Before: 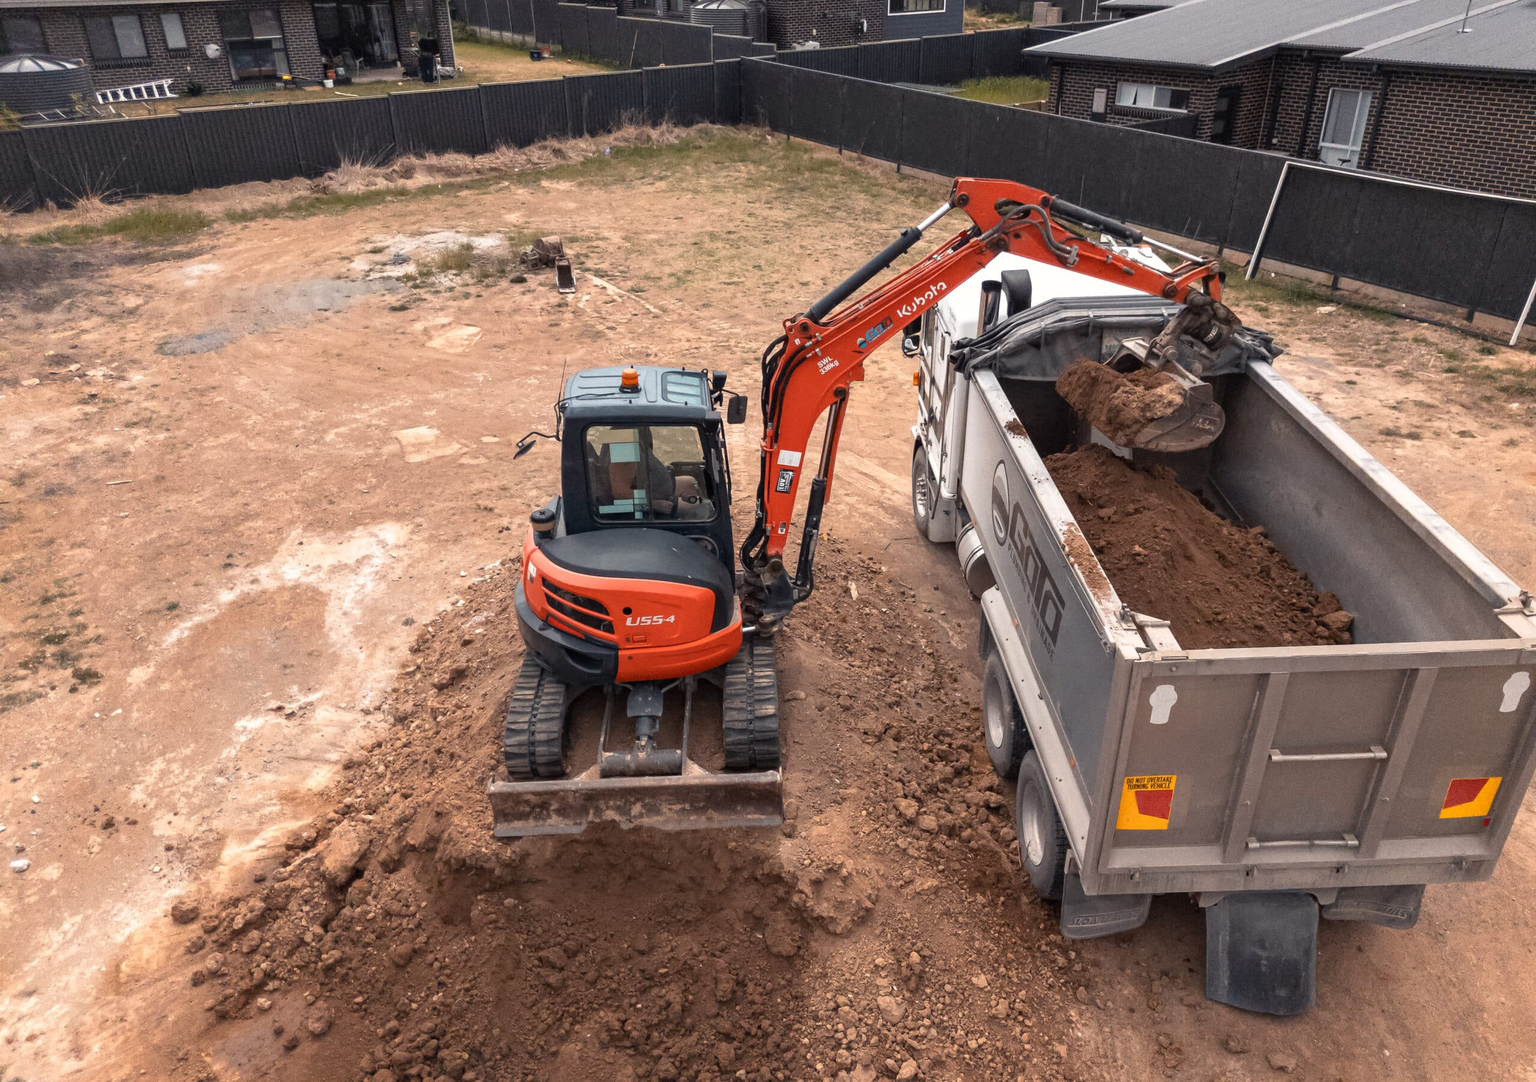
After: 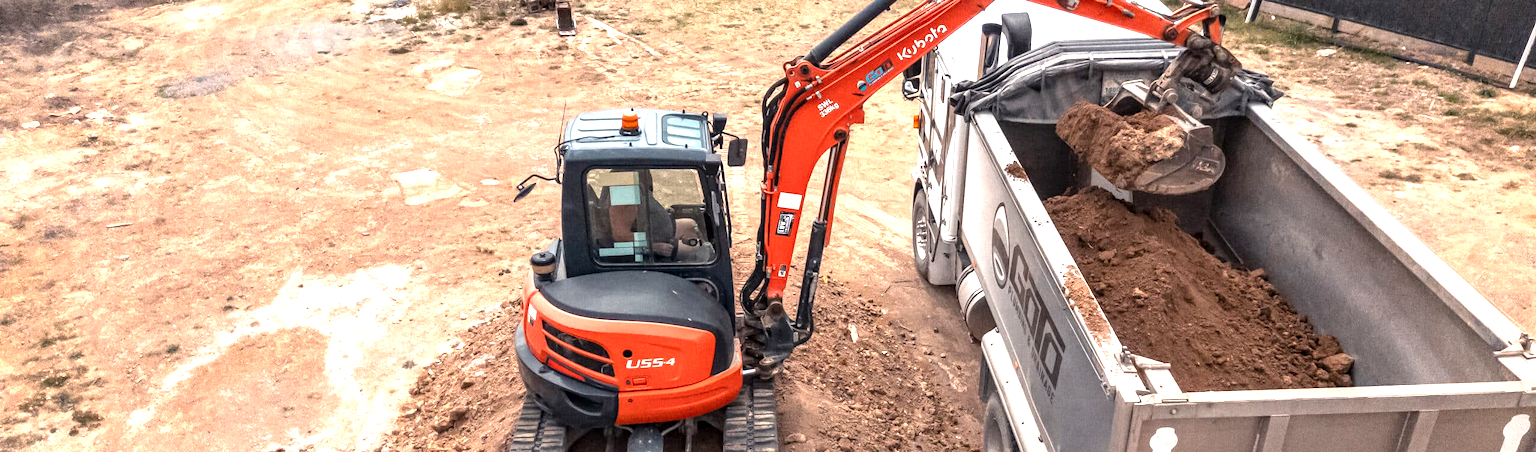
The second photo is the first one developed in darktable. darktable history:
crop and rotate: top 23.84%, bottom 34.294%
local contrast: detail 130%
levels: levels [0, 0.394, 0.787]
